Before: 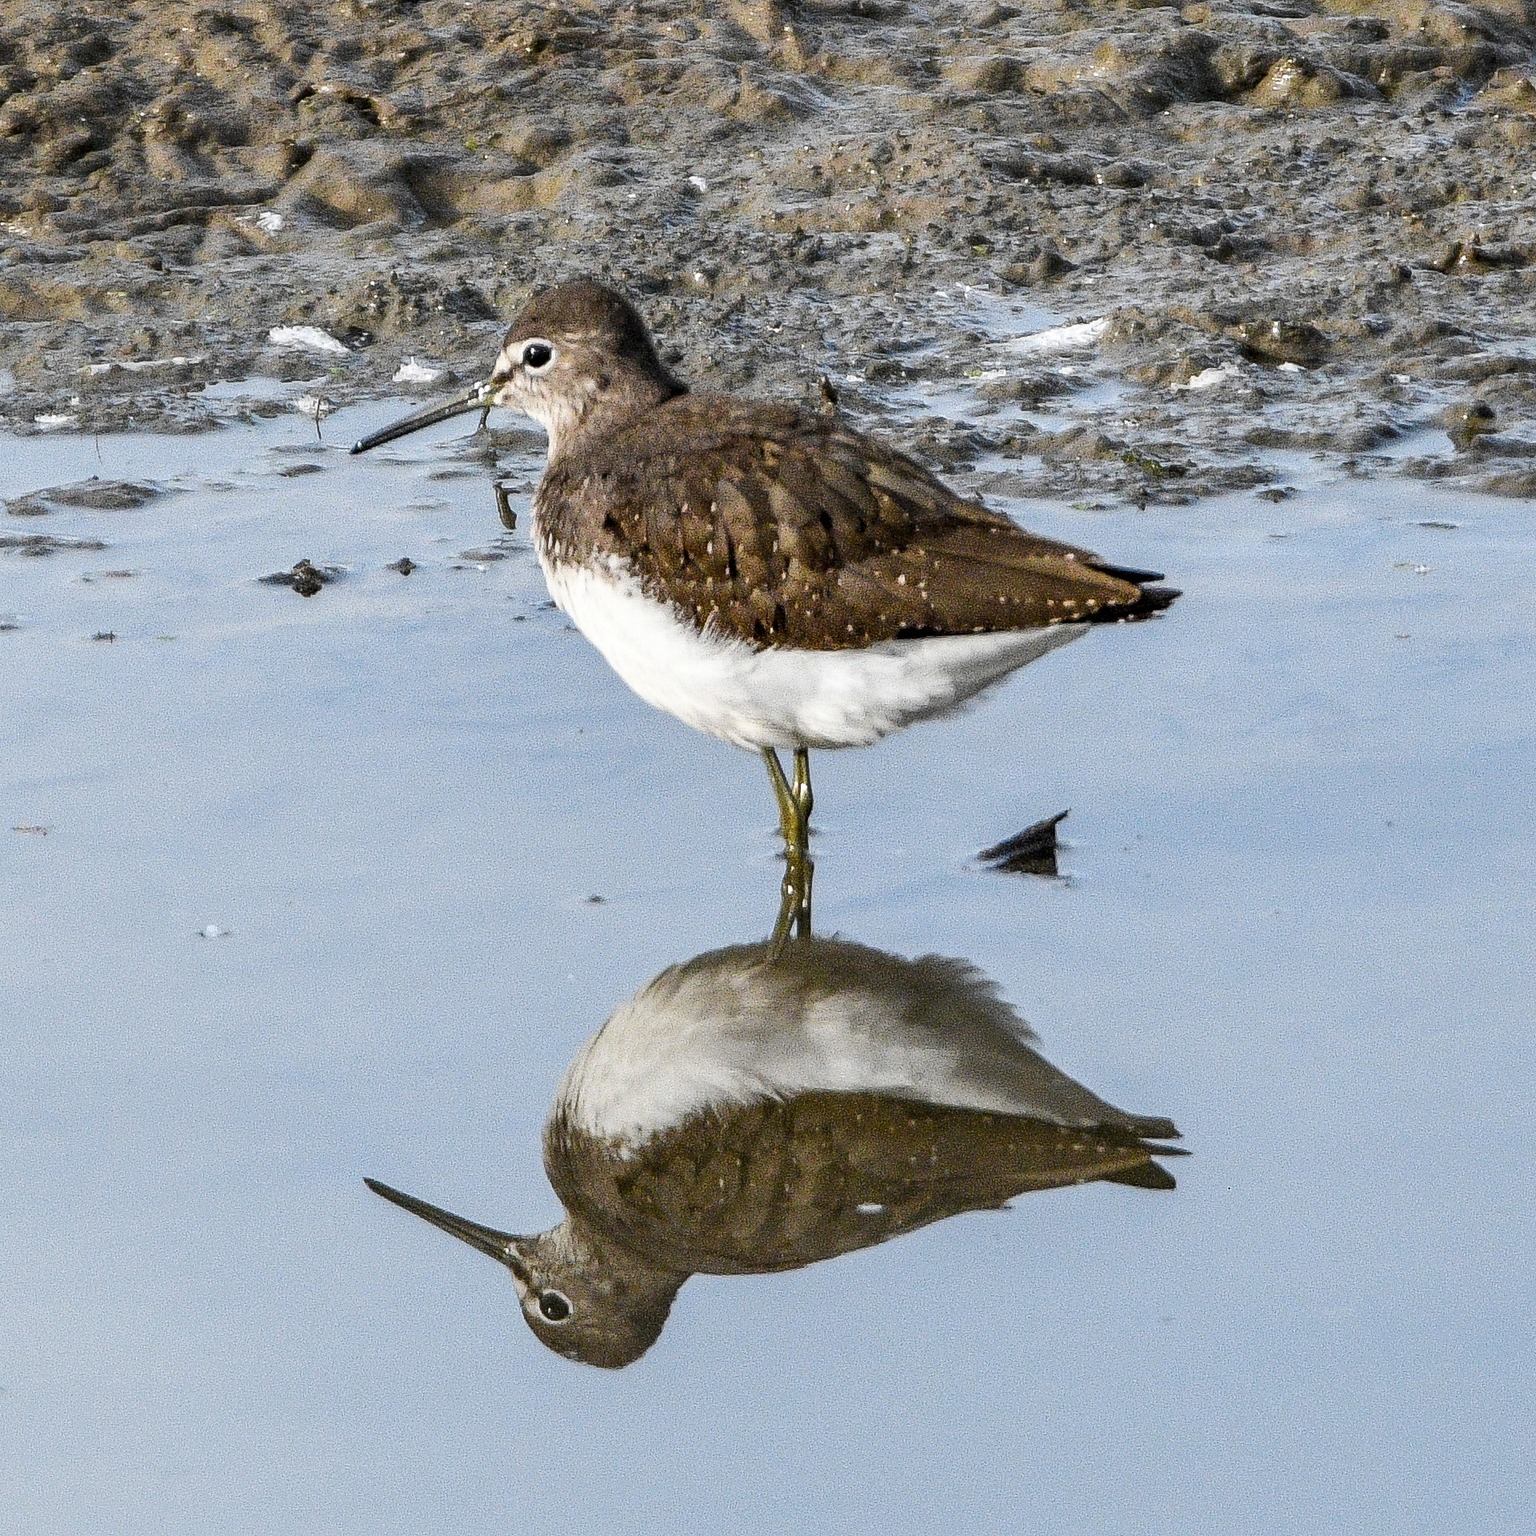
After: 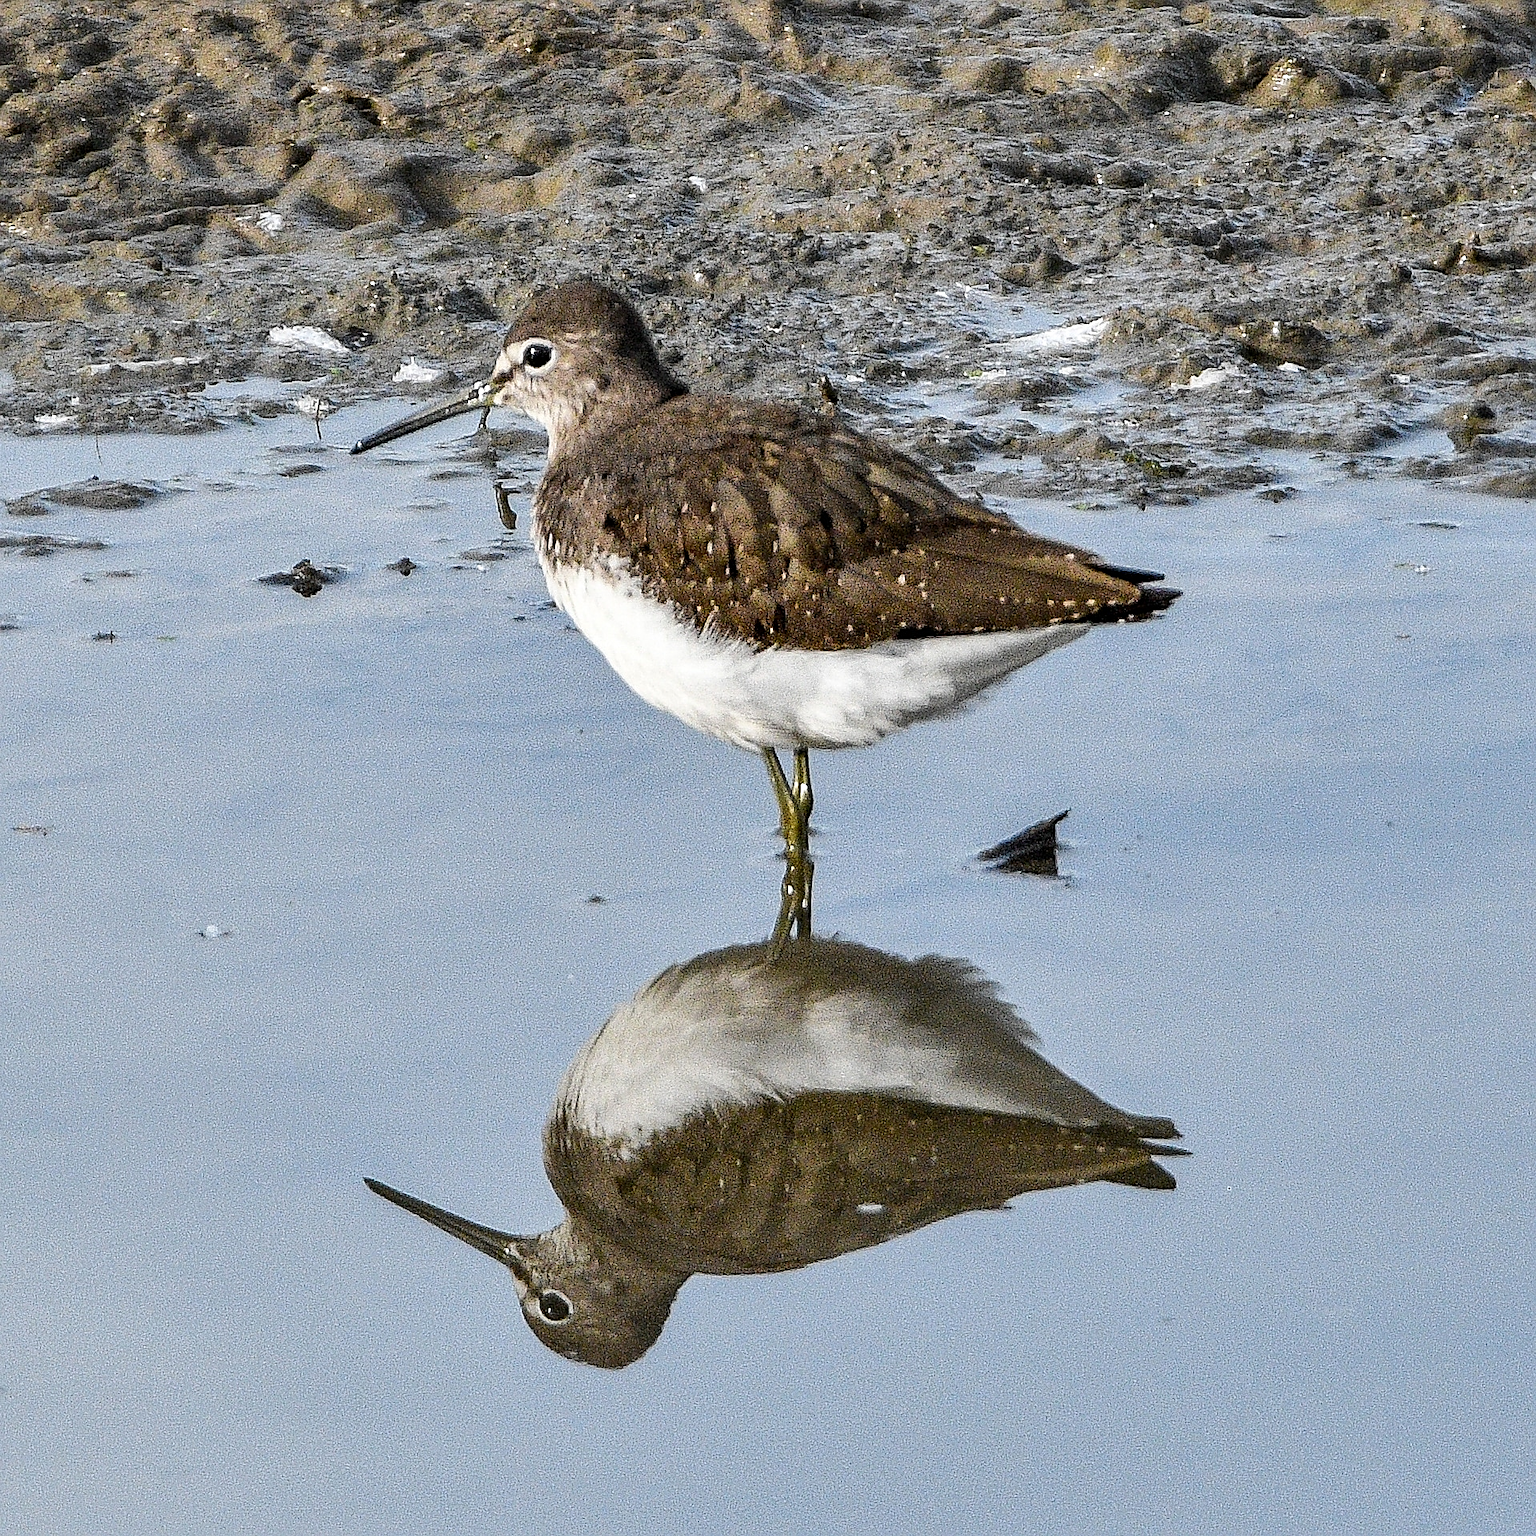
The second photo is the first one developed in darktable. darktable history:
tone equalizer: edges refinement/feathering 500, mask exposure compensation -1.57 EV, preserve details no
sharpen: on, module defaults
shadows and highlights: shadows 47.53, highlights -41.32, soften with gaussian
